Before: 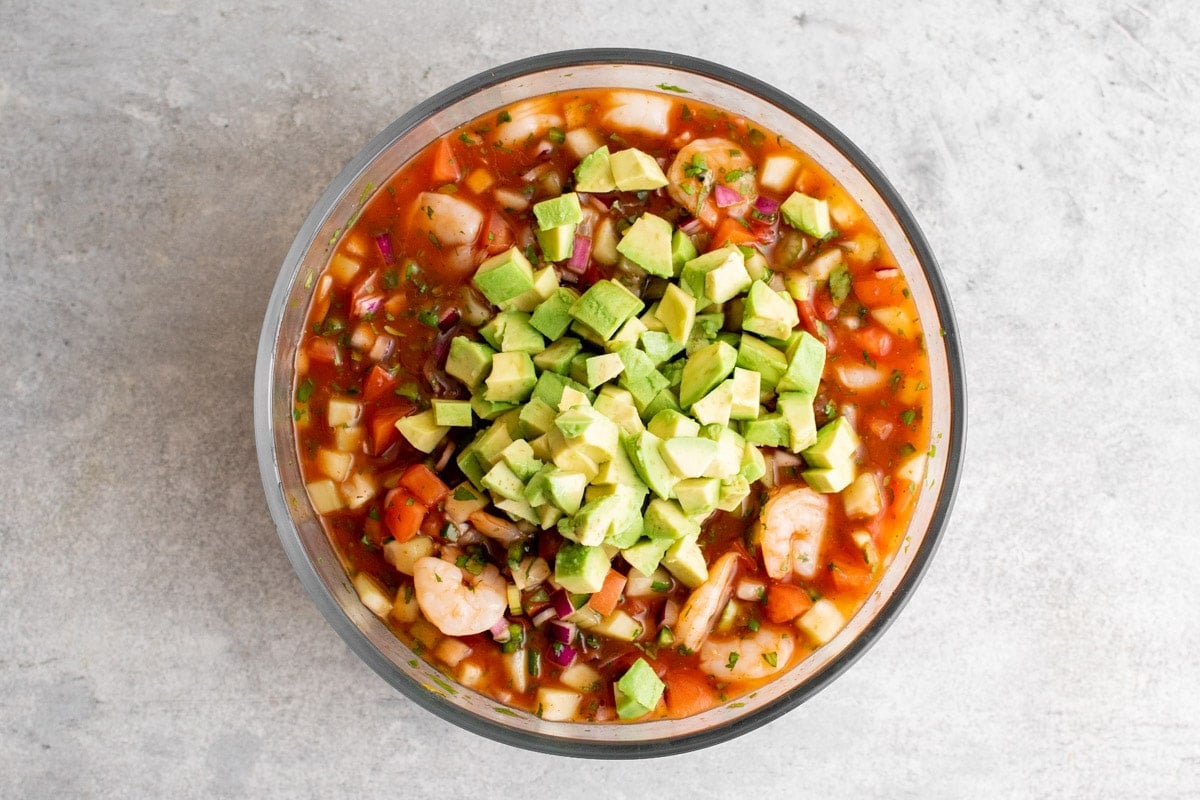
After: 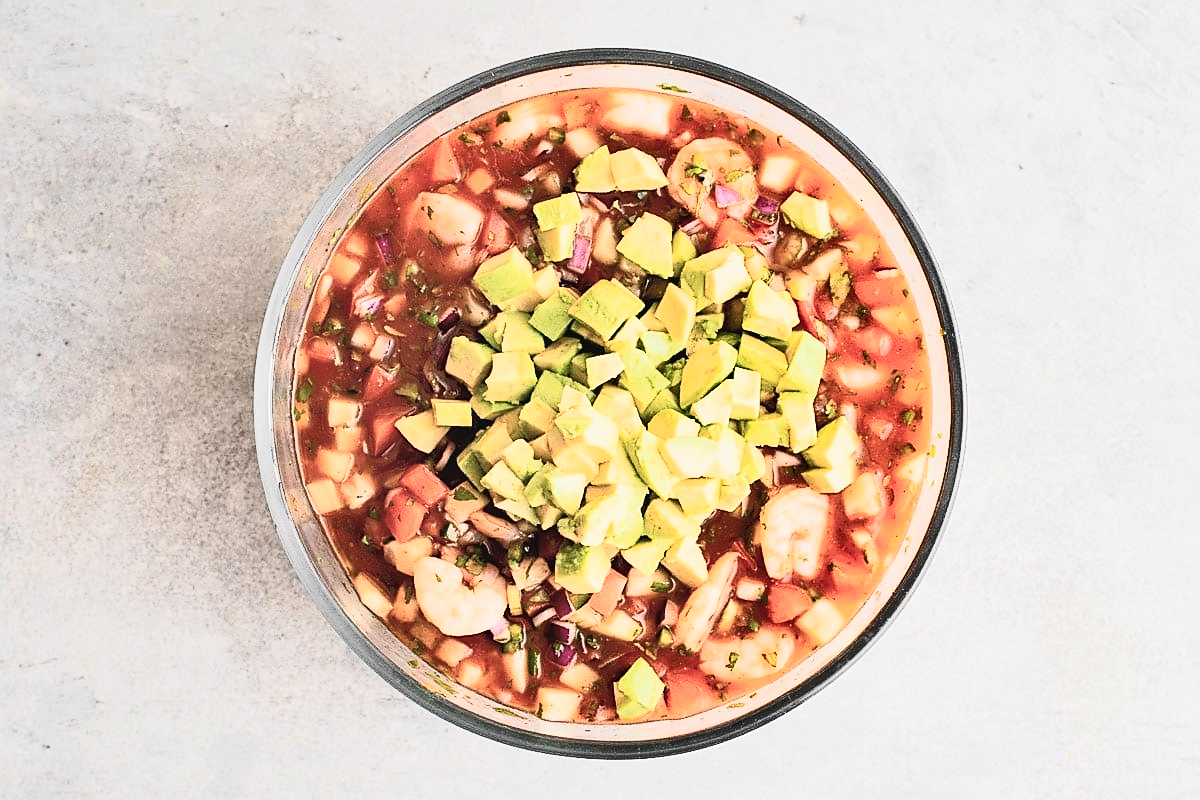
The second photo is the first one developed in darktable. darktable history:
color zones: curves: ch1 [(0, 0.469) (0.072, 0.457) (0.243, 0.494) (0.429, 0.5) (0.571, 0.5) (0.714, 0.5) (0.857, 0.5) (1, 0.469)]; ch2 [(0, 0.499) (0.143, 0.467) (0.242, 0.436) (0.429, 0.493) (0.571, 0.5) (0.714, 0.5) (0.857, 0.5) (1, 0.499)]
sharpen: radius 1.369, amount 1.244, threshold 0.61
tone curve: curves: ch0 [(0, 0.052) (0.207, 0.35) (0.392, 0.592) (0.54, 0.803) (0.725, 0.922) (0.99, 0.974)], color space Lab, independent channels
color correction: highlights b* 0.024, saturation 0.852
shadows and highlights: low approximation 0.01, soften with gaussian
exposure: exposure 0.175 EV, compensate highlight preservation false
